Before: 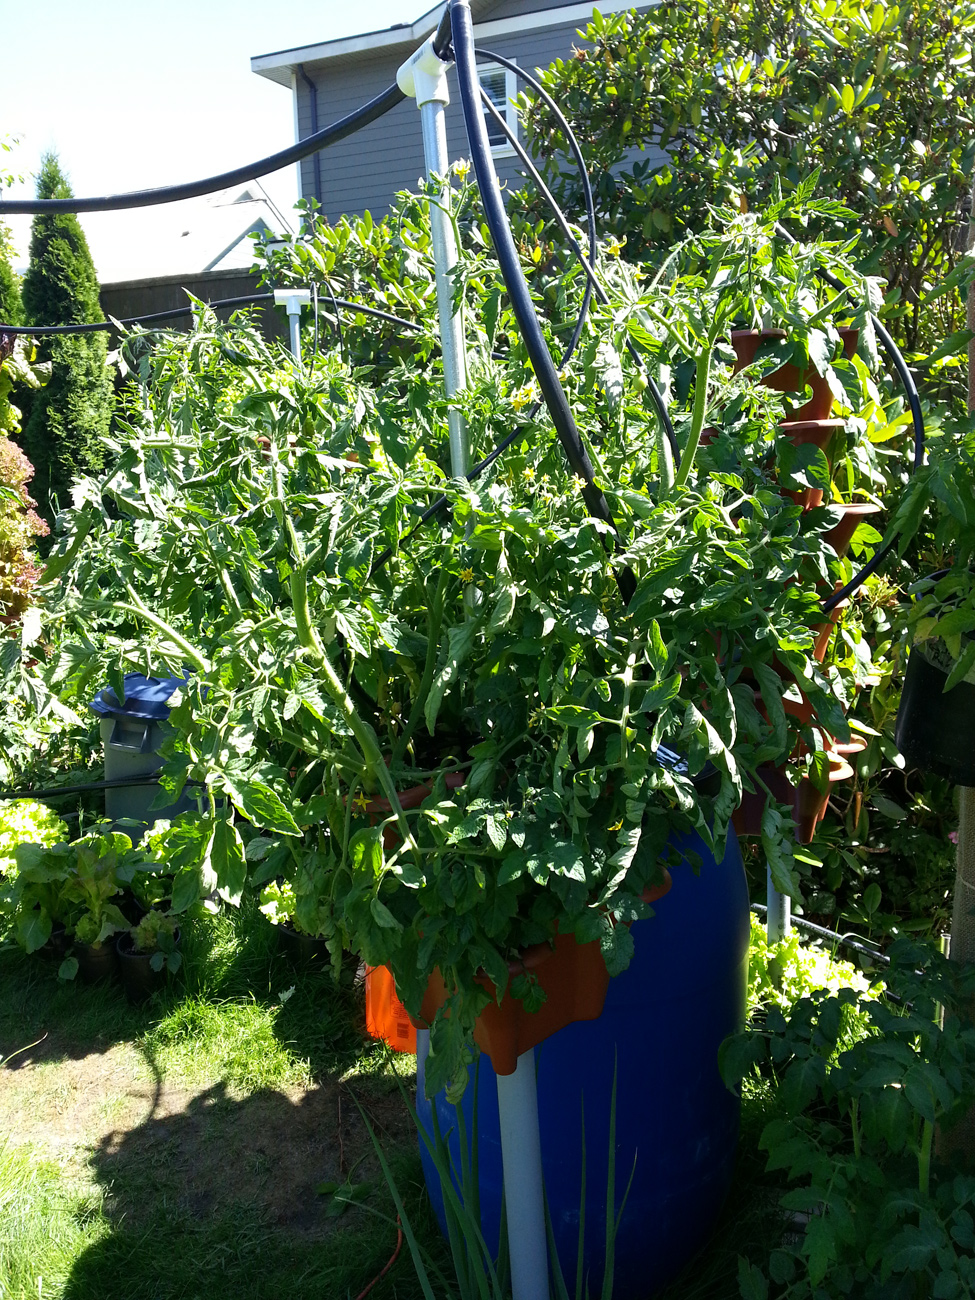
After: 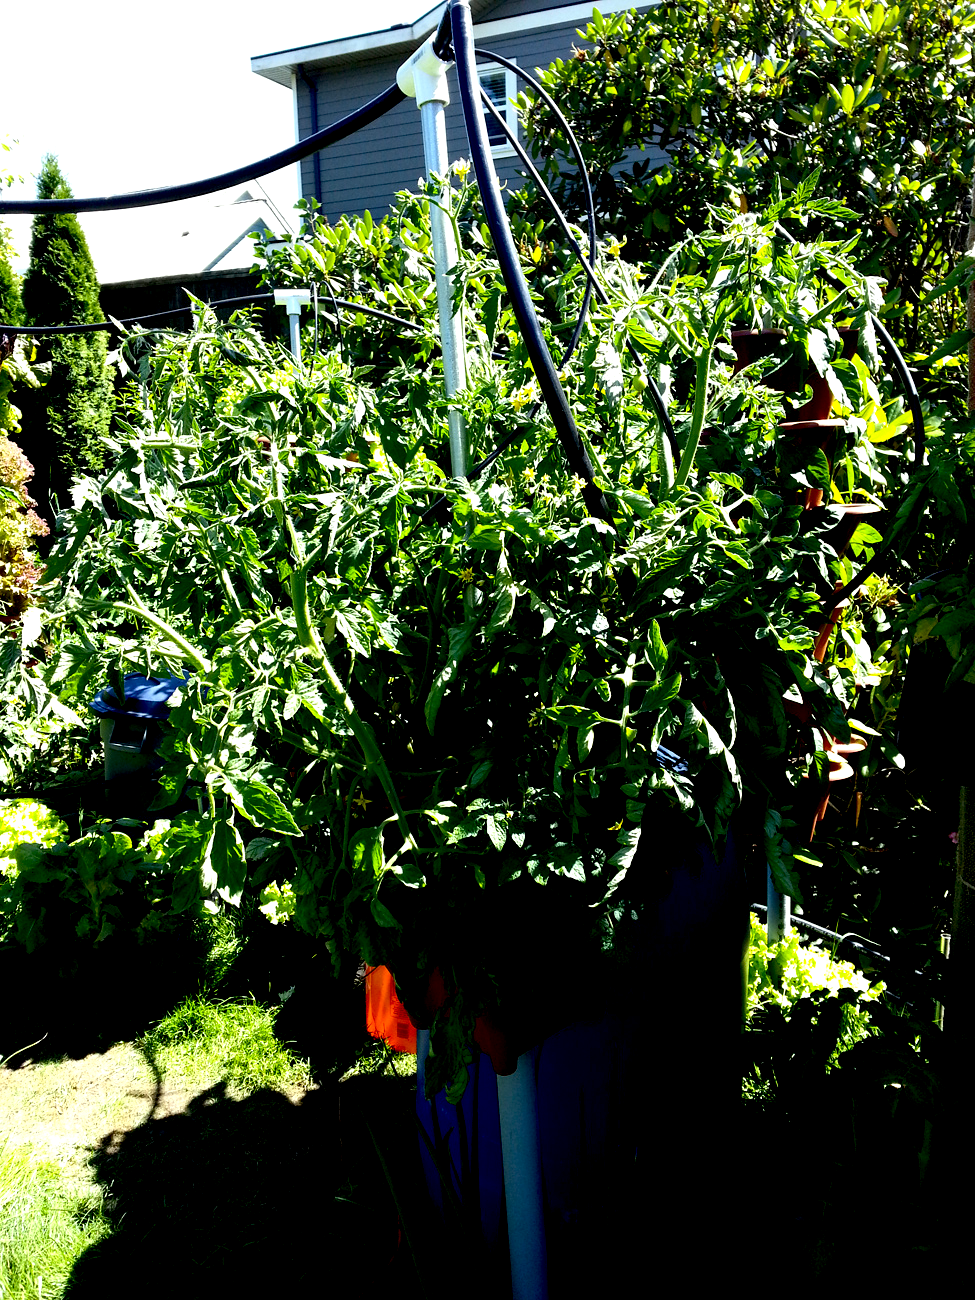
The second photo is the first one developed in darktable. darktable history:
exposure: black level correction 0.044, exposure -0.231 EV, compensate highlight preservation false
color correction: highlights a* -2.48, highlights b* 2.58
tone equalizer: -8 EV -0.775 EV, -7 EV -0.686 EV, -6 EV -0.564 EV, -5 EV -0.364 EV, -3 EV 0.379 EV, -2 EV 0.6 EV, -1 EV 0.682 EV, +0 EV 0.78 EV, edges refinement/feathering 500, mask exposure compensation -1.57 EV, preserve details no
